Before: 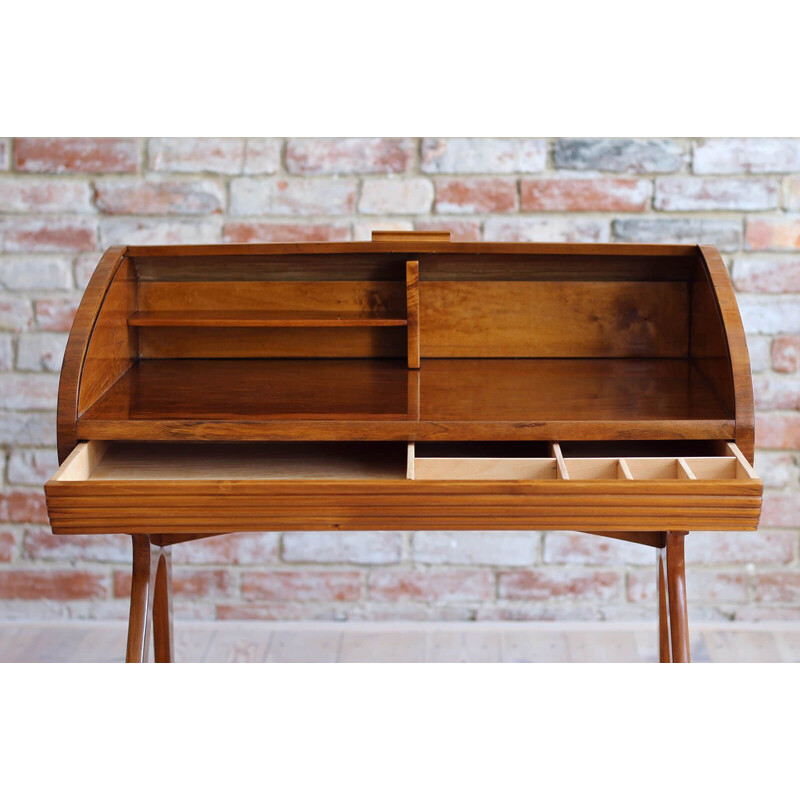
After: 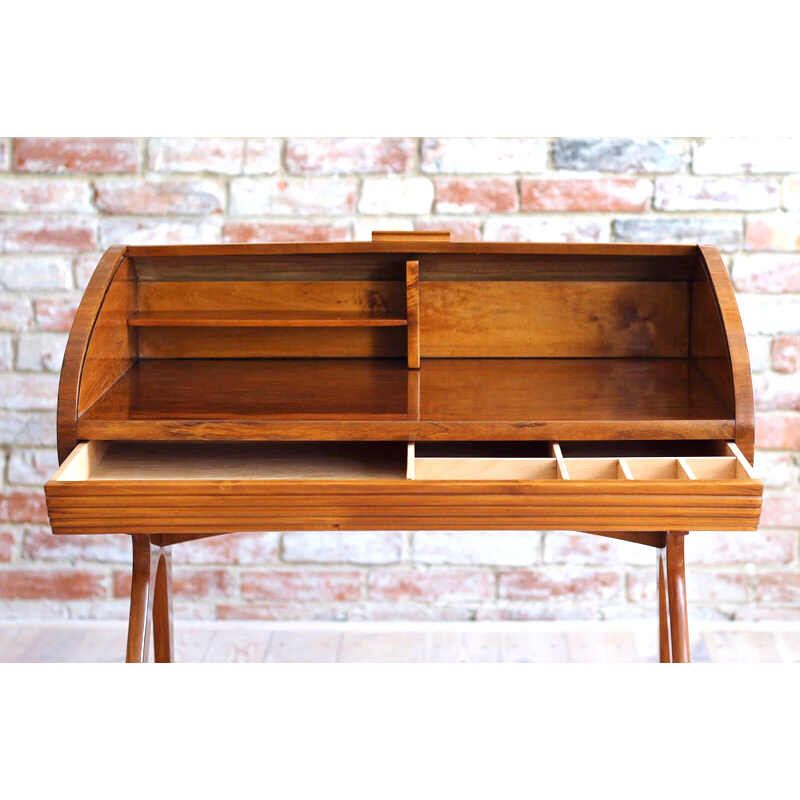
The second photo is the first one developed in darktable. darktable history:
exposure: exposure 0.641 EV, compensate exposure bias true, compensate highlight preservation false
